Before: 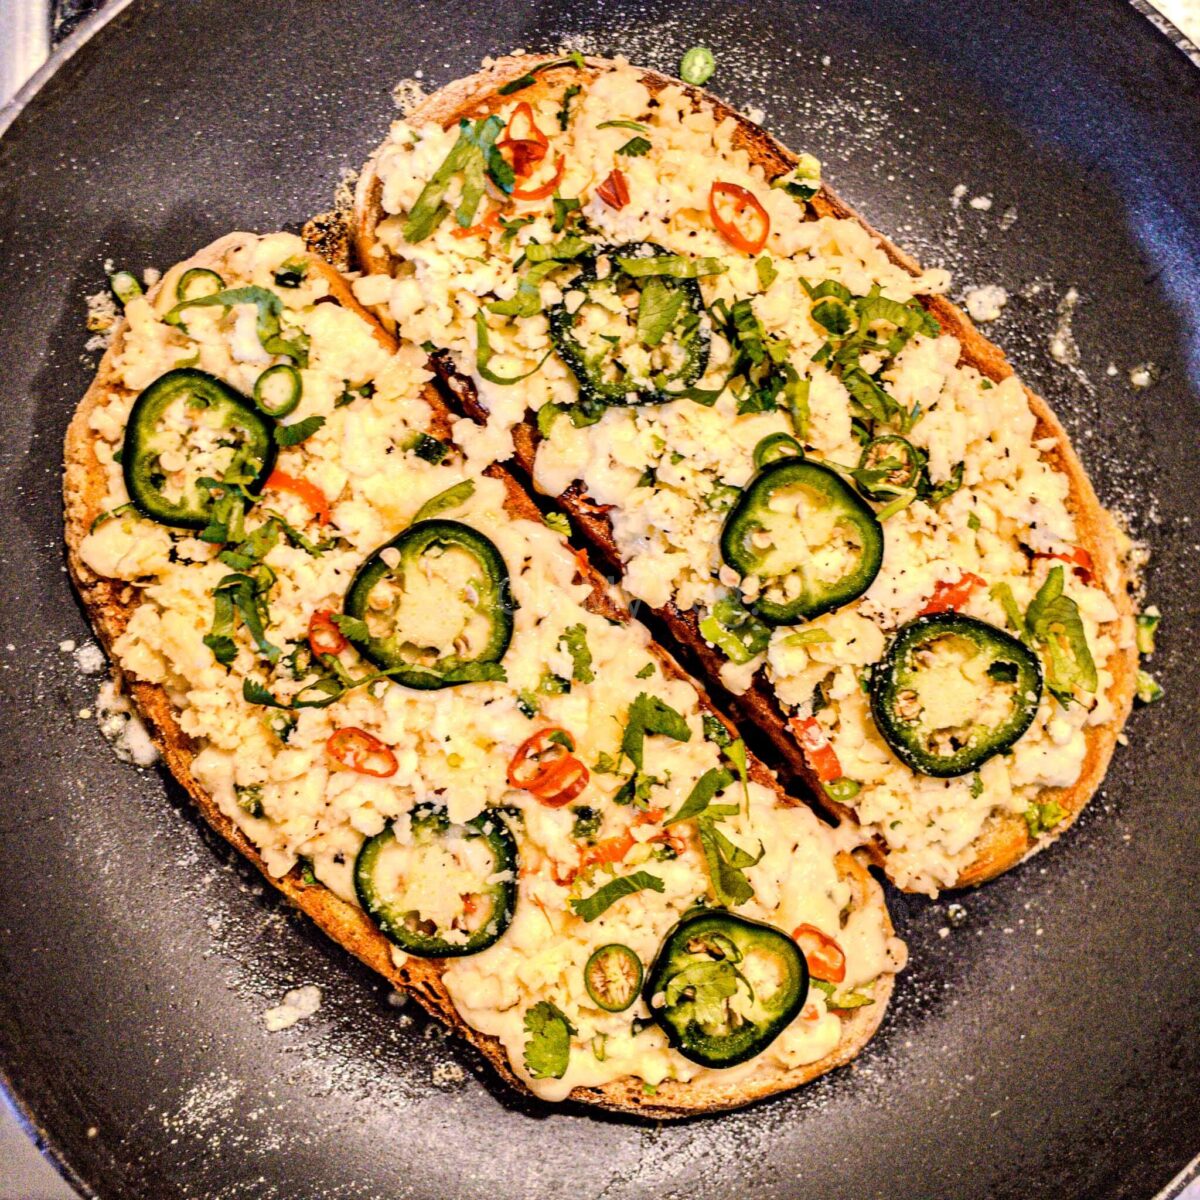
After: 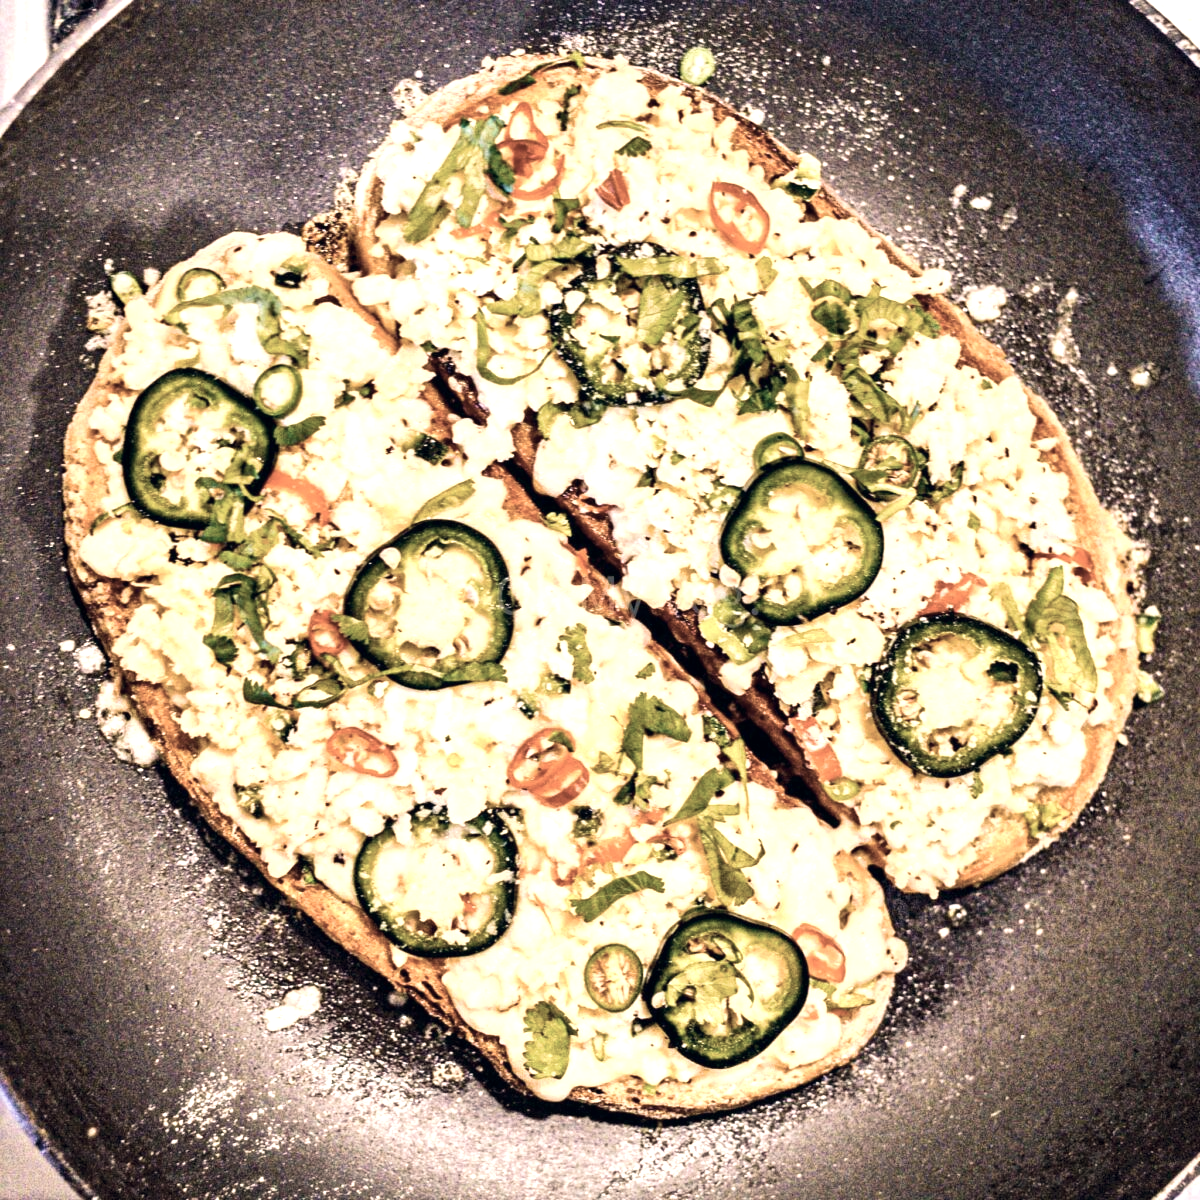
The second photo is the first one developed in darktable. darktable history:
velvia: strength 40.35%
exposure: black level correction 0, exposure 0.702 EV, compensate highlight preservation false
color correction: highlights a* 2.75, highlights b* 5.03, shadows a* -1.84, shadows b* -4.86, saturation 0.773
contrast brightness saturation: contrast 0.104, saturation -0.368
local contrast: mode bilateral grid, contrast 19, coarseness 51, detail 119%, midtone range 0.2
tone equalizer: on, module defaults
